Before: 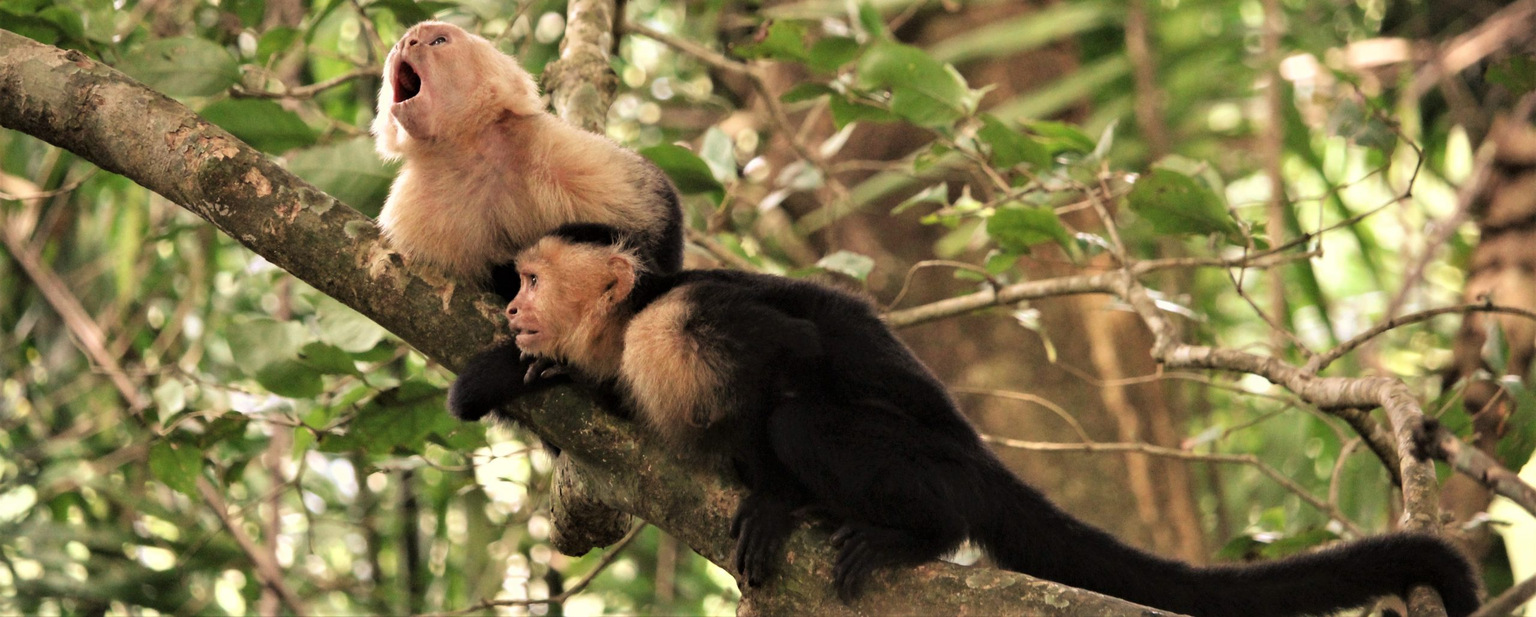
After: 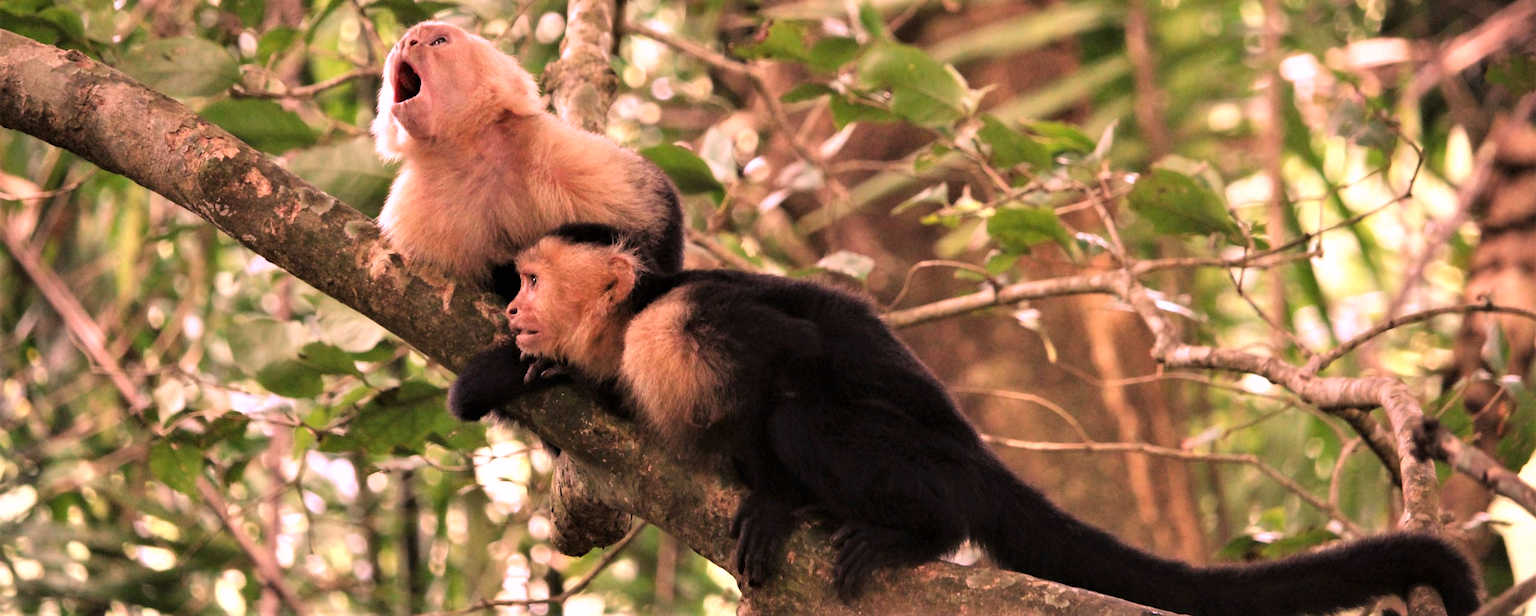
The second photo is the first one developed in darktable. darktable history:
white balance: red 1.188, blue 1.11
contrast brightness saturation: contrast 0.04, saturation 0.07
